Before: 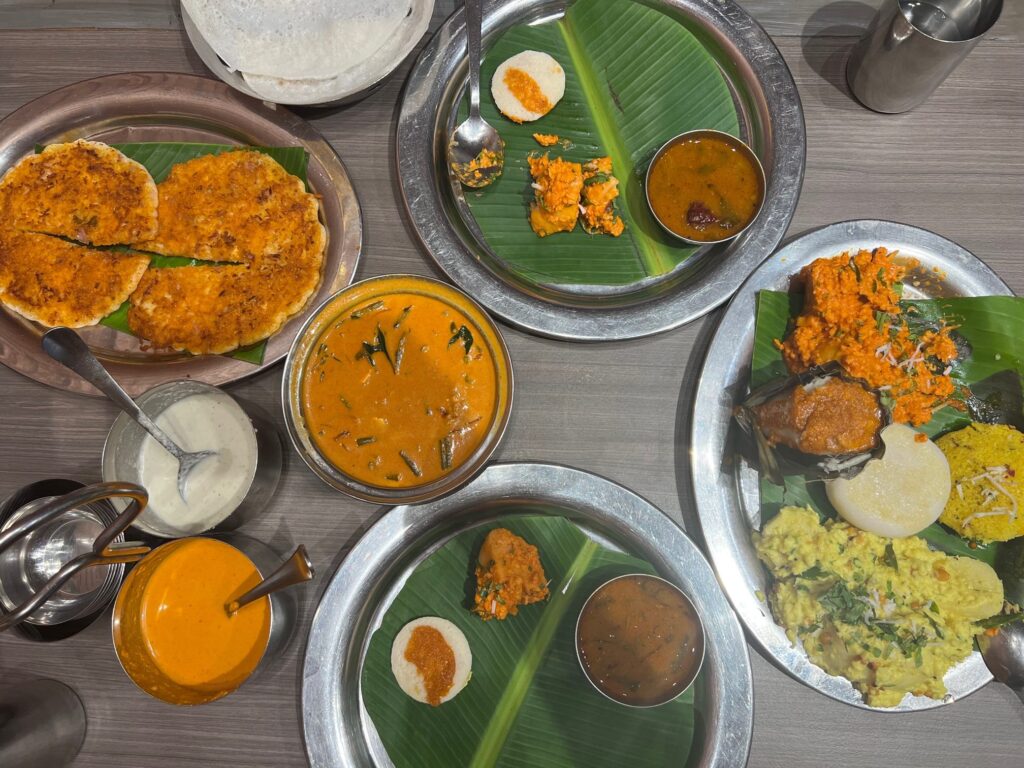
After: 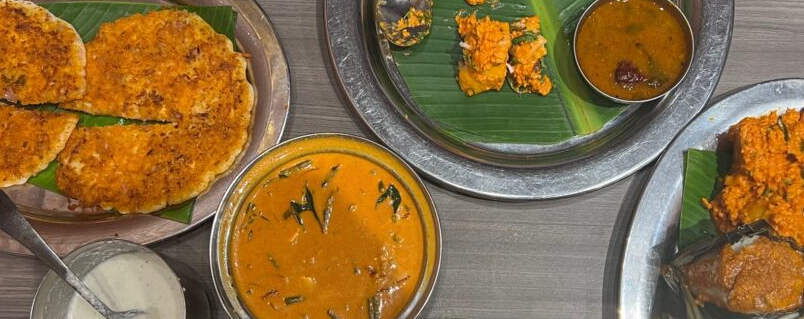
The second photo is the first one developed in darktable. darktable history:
contrast equalizer: y [[0.5, 0.488, 0.462, 0.461, 0.491, 0.5], [0.5 ×6], [0.5 ×6], [0 ×6], [0 ×6]]
crop: left 7.036%, top 18.398%, right 14.379%, bottom 40.043%
local contrast: highlights 100%, shadows 100%, detail 120%, midtone range 0.2
sharpen: amount 0.2
